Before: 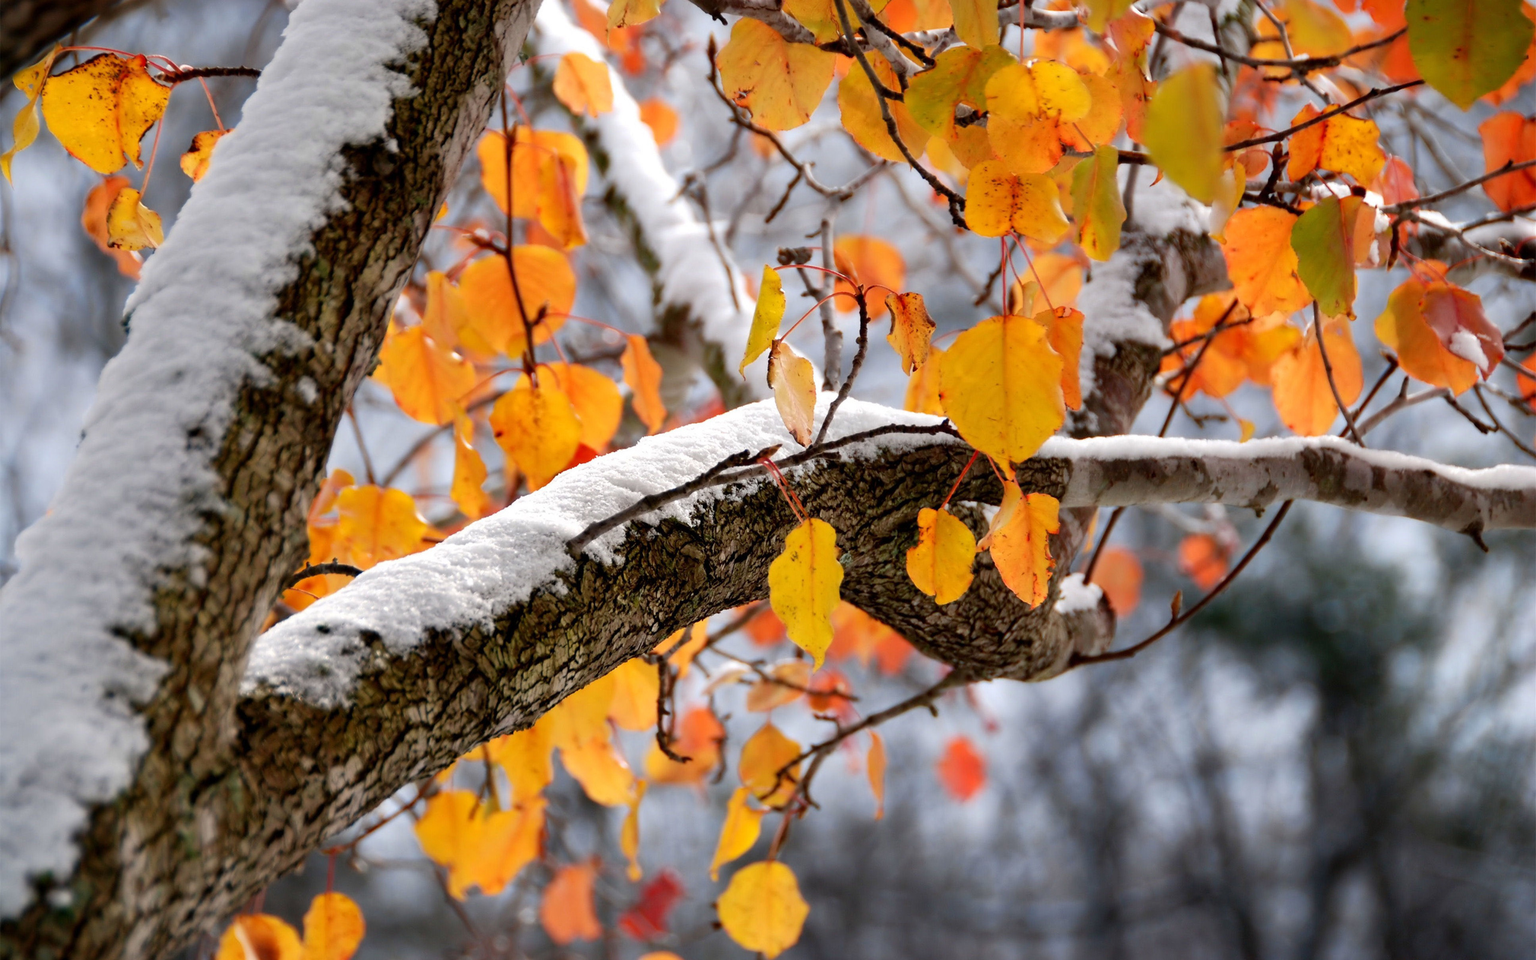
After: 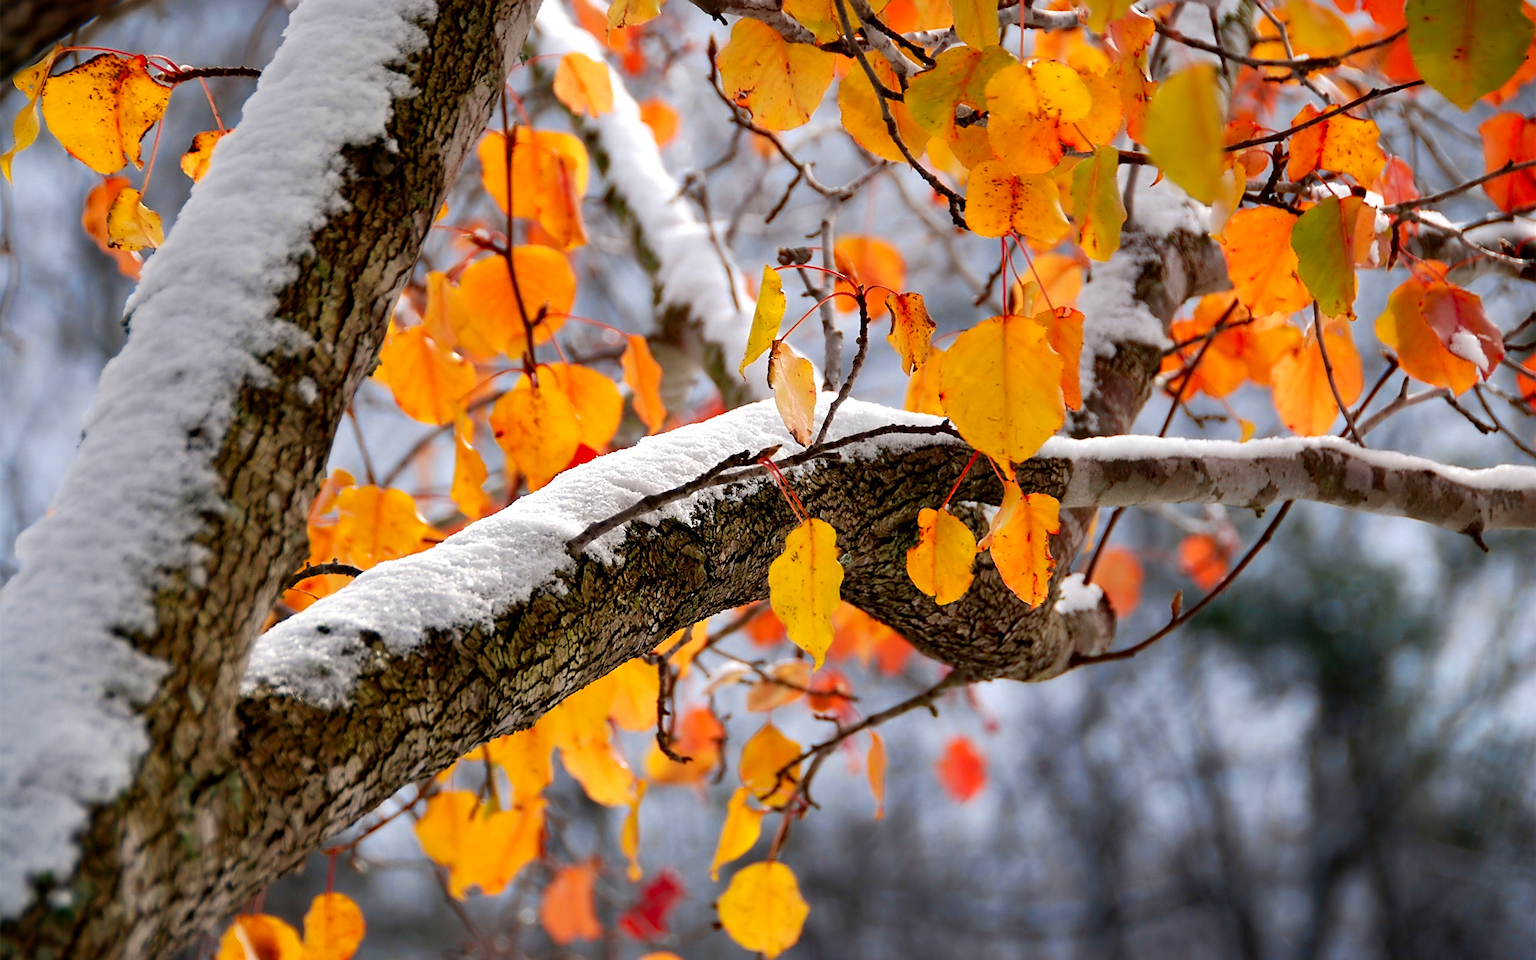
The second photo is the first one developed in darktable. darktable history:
color zones: curves: ch0 [(0, 0.613) (0.01, 0.613) (0.245, 0.448) (0.498, 0.529) (0.642, 0.665) (0.879, 0.777) (0.99, 0.613)]; ch1 [(0, 0.035) (0.121, 0.189) (0.259, 0.197) (0.415, 0.061) (0.589, 0.022) (0.732, 0.022) (0.857, 0.026) (0.991, 0.053)], mix -129.1%
sharpen: on, module defaults
